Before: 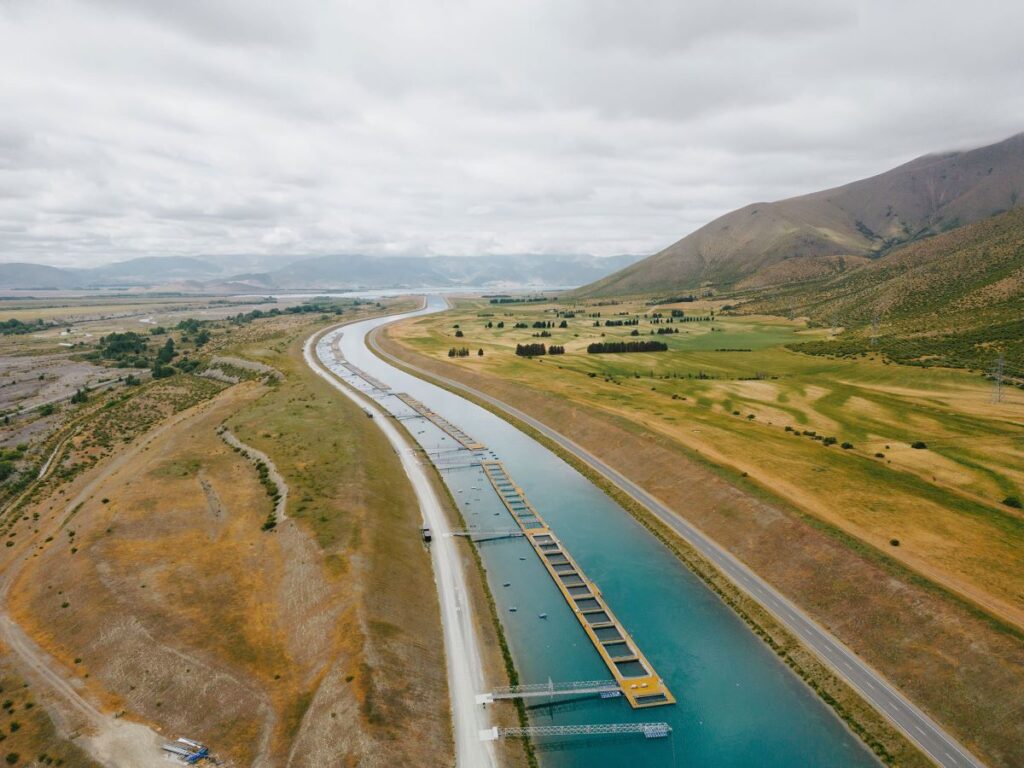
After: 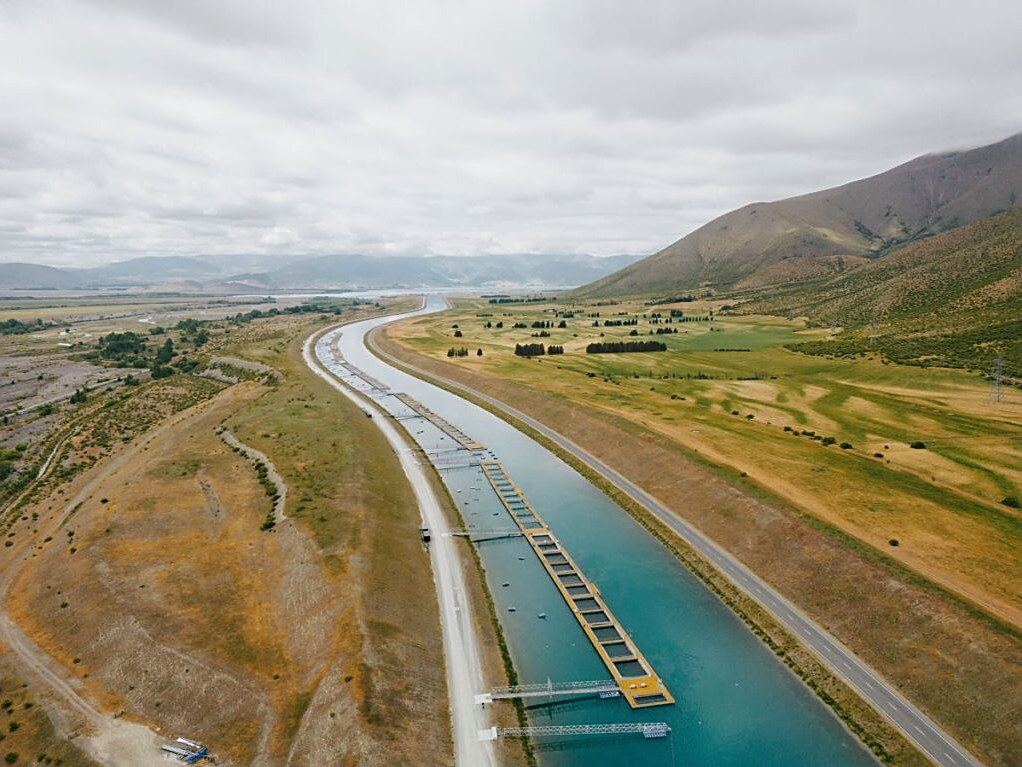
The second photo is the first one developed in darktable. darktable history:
crop and rotate: left 0.142%, bottom 0.008%
sharpen: on, module defaults
base curve: preserve colors none
